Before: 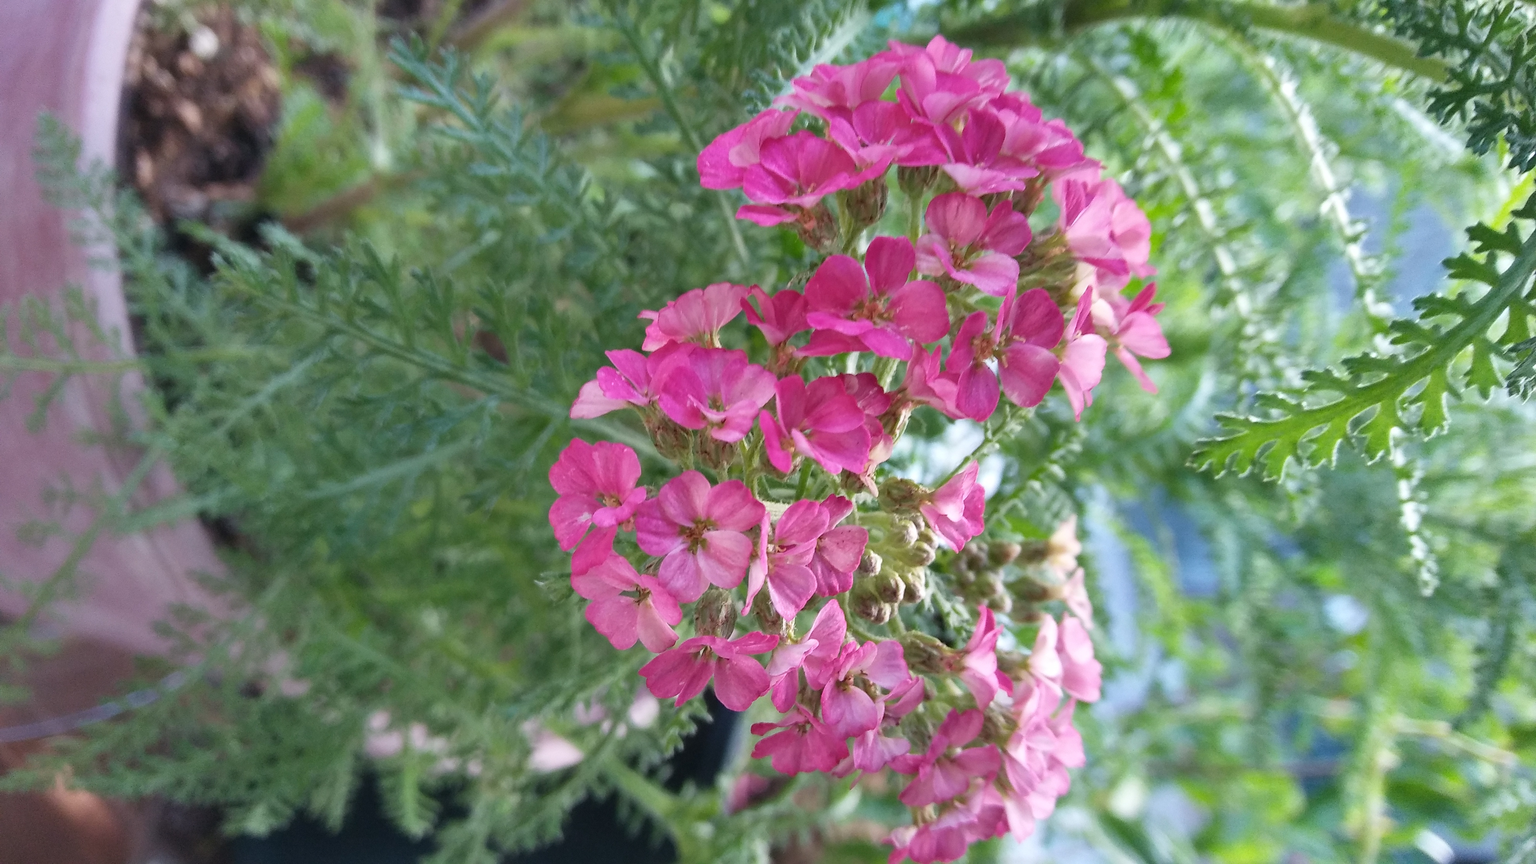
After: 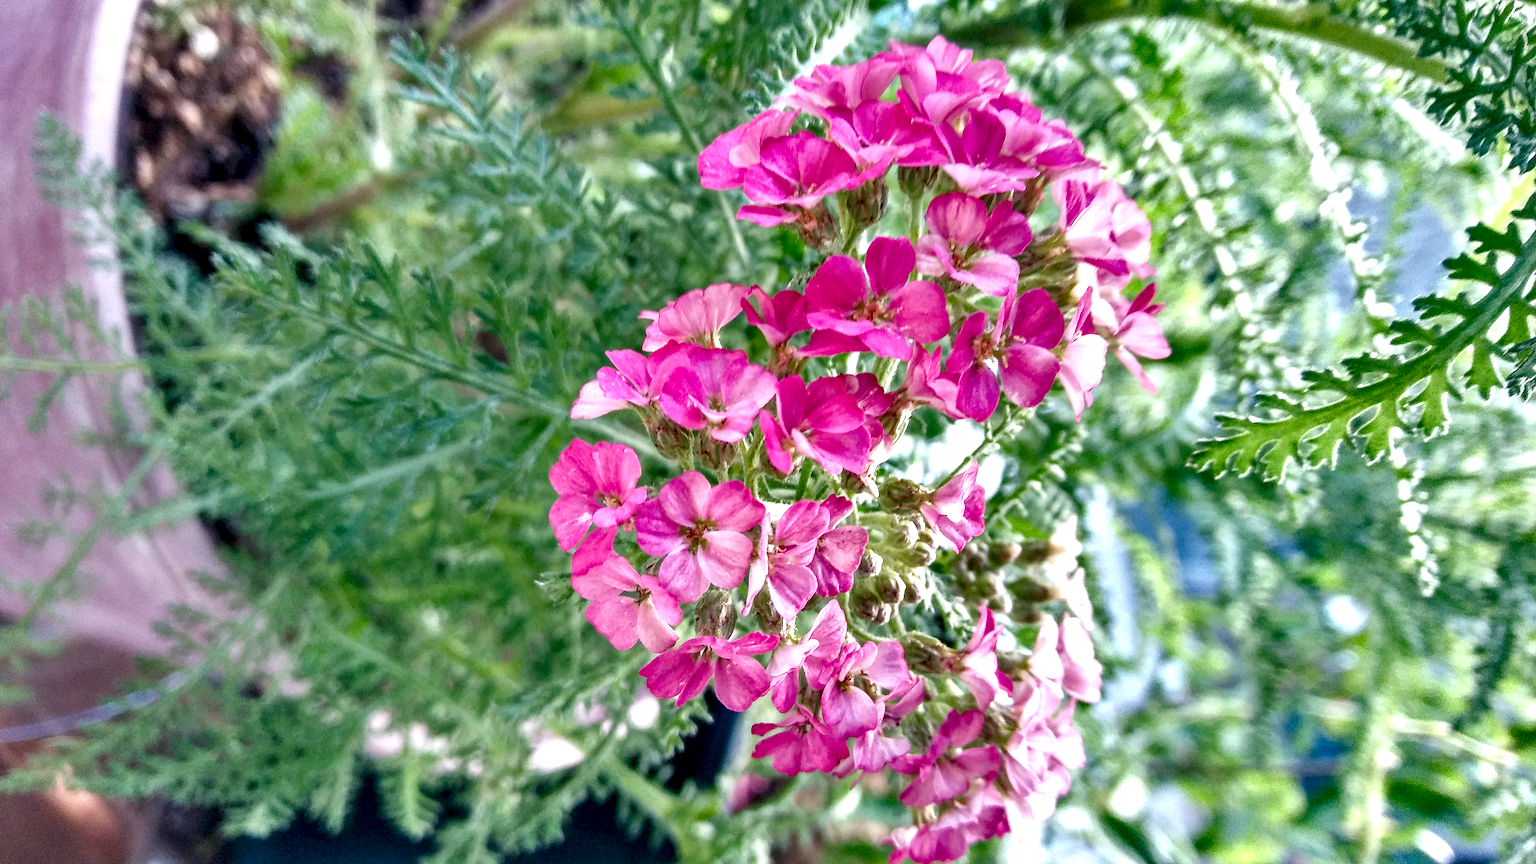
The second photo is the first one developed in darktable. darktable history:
local contrast: highlights 19%, detail 186%
shadows and highlights: low approximation 0.01, soften with gaussian
color balance rgb: shadows lift › chroma 3.108%, shadows lift › hue 241.57°, perceptual saturation grading › global saturation 0.322%, perceptual saturation grading › highlights -33.984%, perceptual saturation grading › mid-tones 15.087%, perceptual saturation grading › shadows 47.595%
levels: white 99.94%, levels [0, 0.435, 0.917]
